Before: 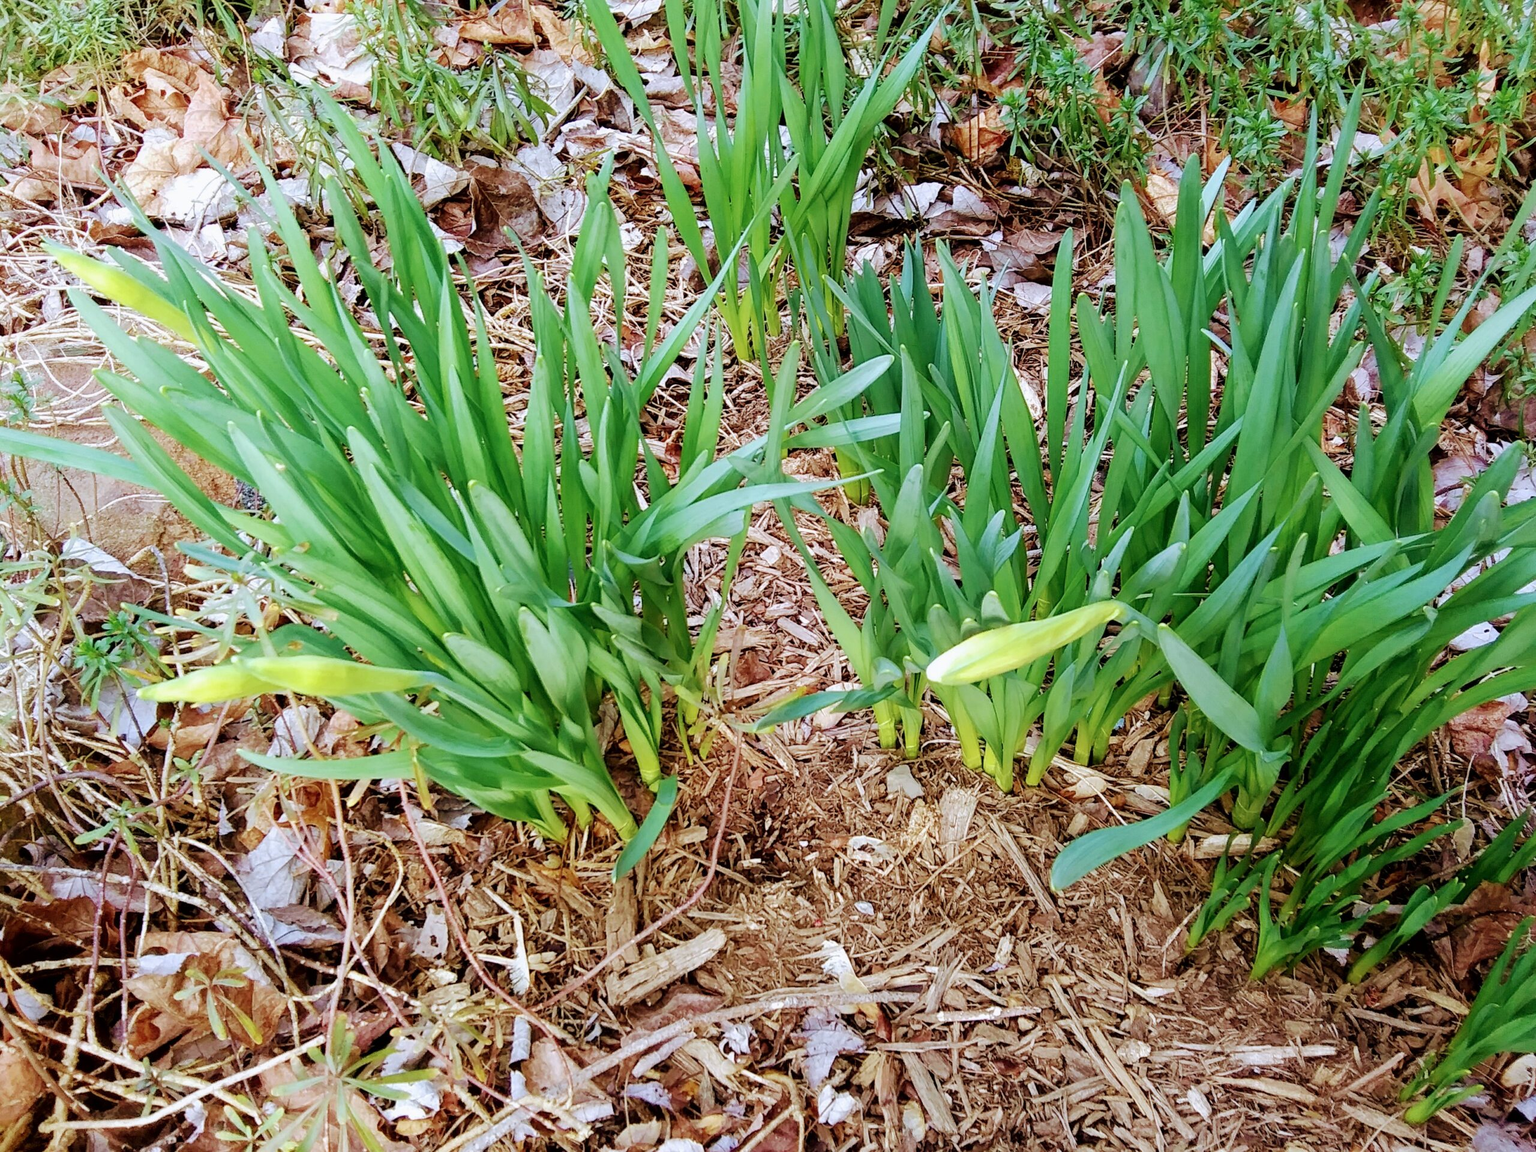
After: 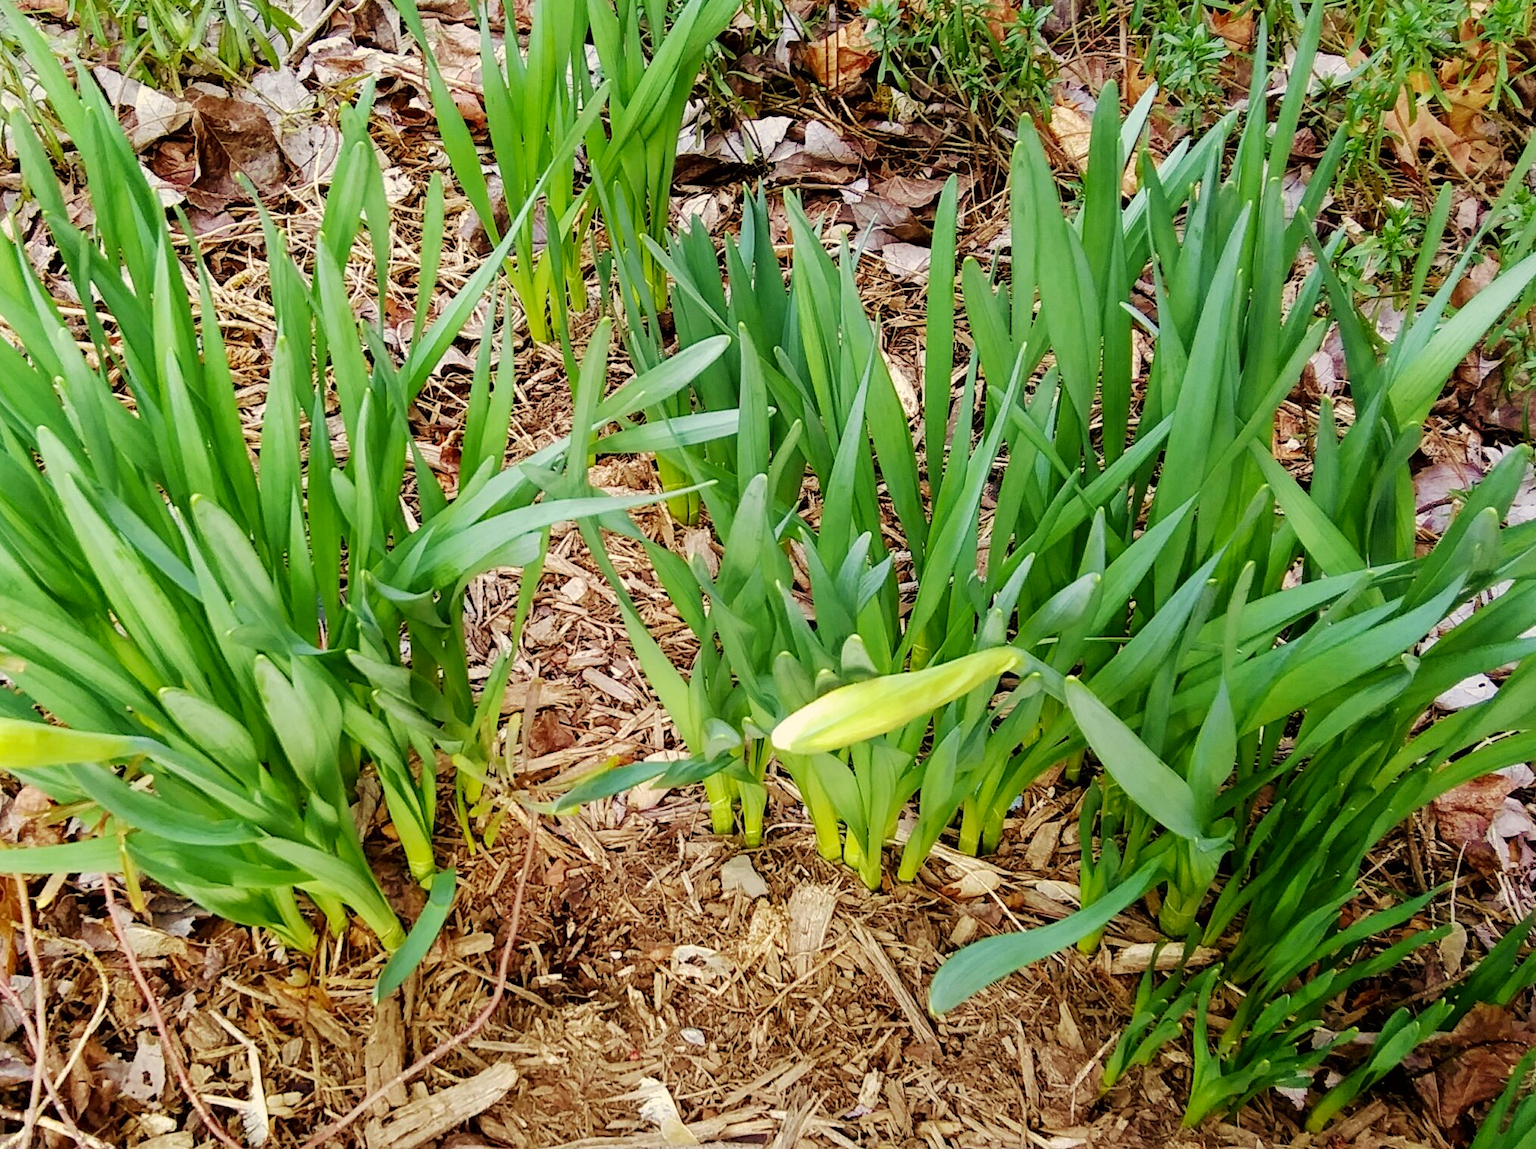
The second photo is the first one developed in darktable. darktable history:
color correction: highlights a* 1.39, highlights b* 17.83
crop and rotate: left 20.74%, top 7.912%, right 0.375%, bottom 13.378%
